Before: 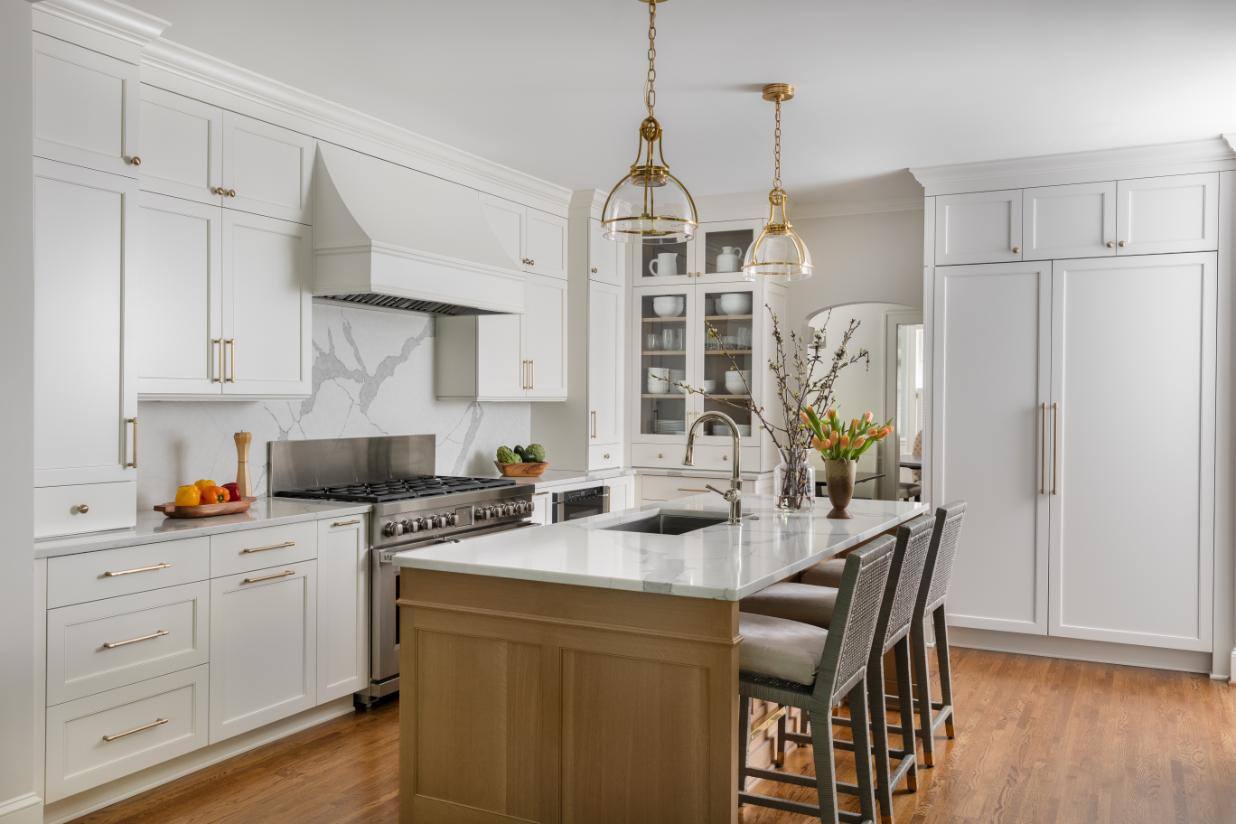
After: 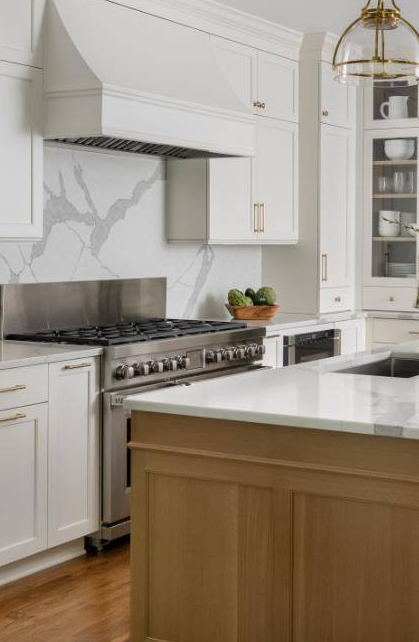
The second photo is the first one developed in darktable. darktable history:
crop and rotate: left 21.779%, top 19.058%, right 44.285%, bottom 2.97%
